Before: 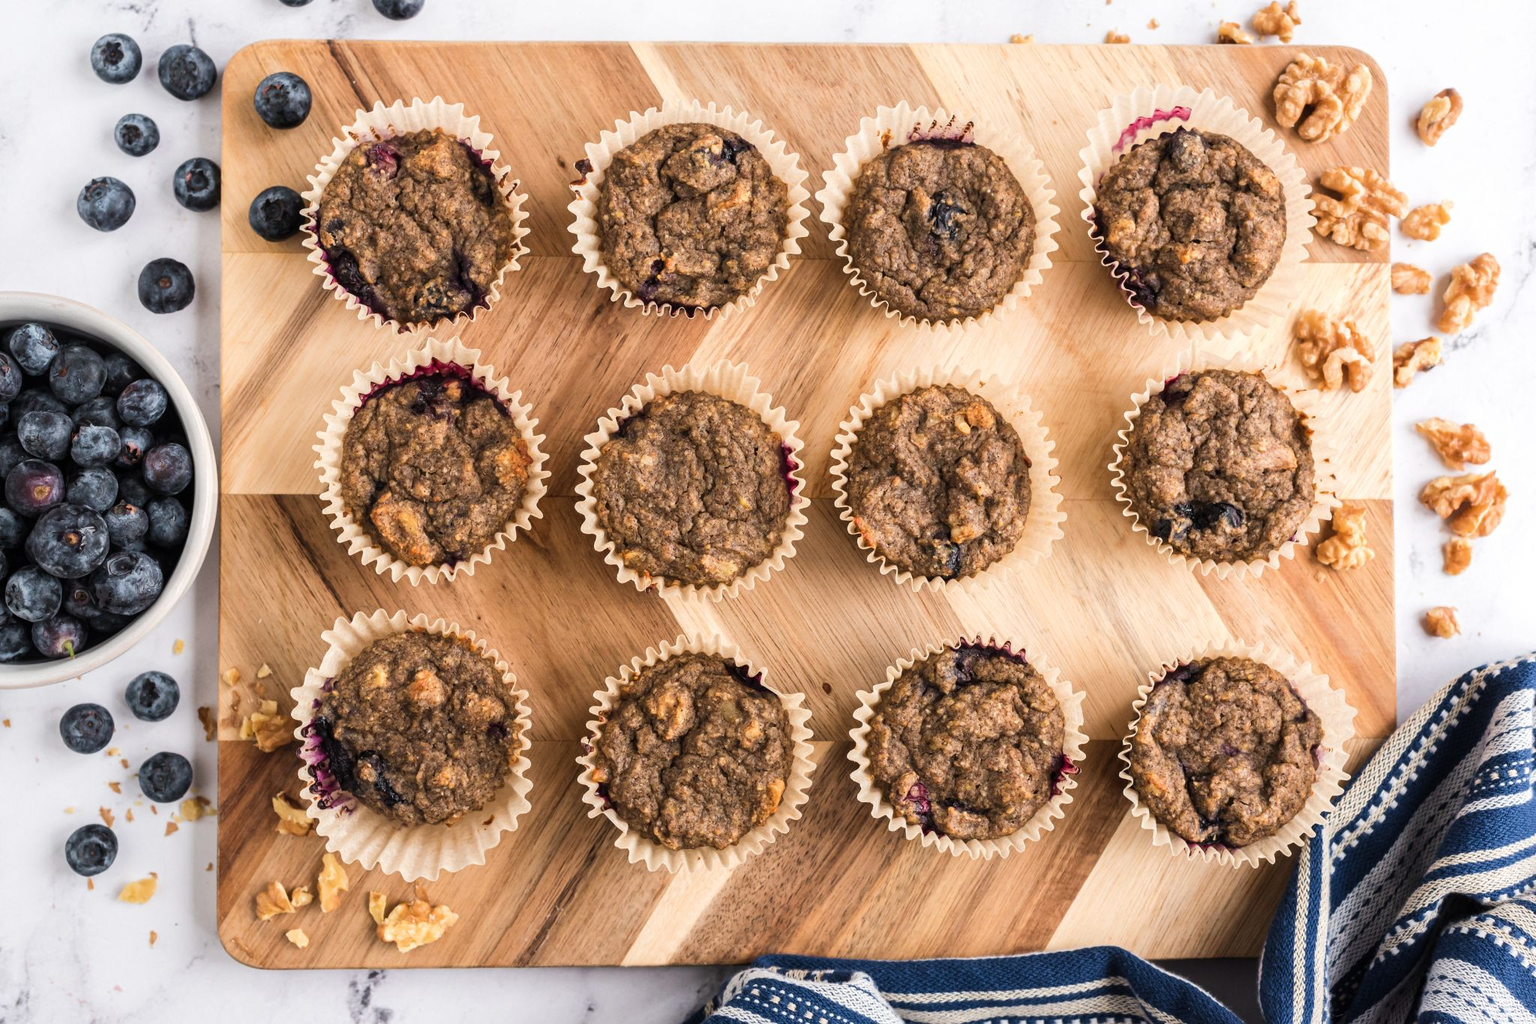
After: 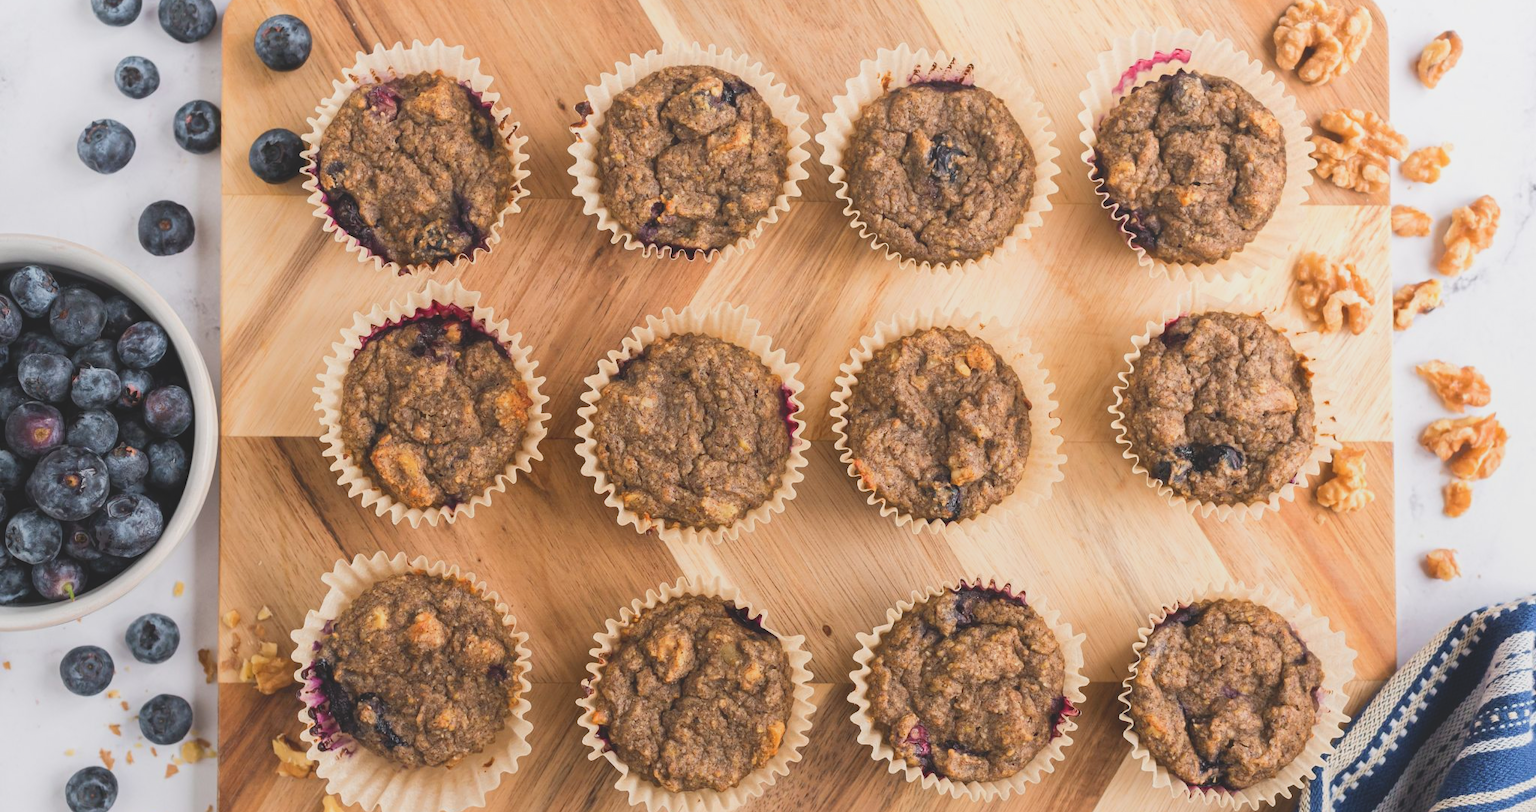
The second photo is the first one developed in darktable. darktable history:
crop and rotate: top 5.659%, bottom 14.929%
local contrast: detail 71%
exposure: compensate highlight preservation false
color calibration: illuminant same as pipeline (D50), adaptation XYZ, x 0.346, y 0.358, temperature 5007.25 K
